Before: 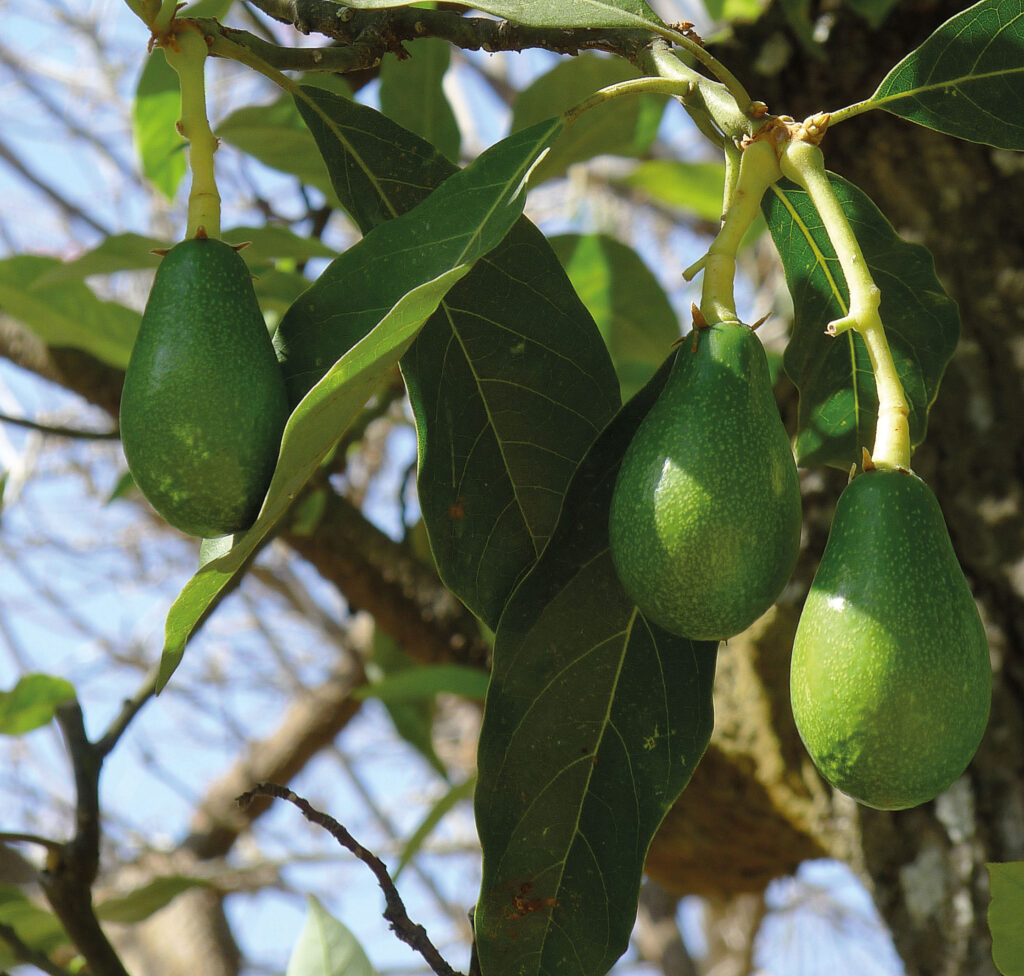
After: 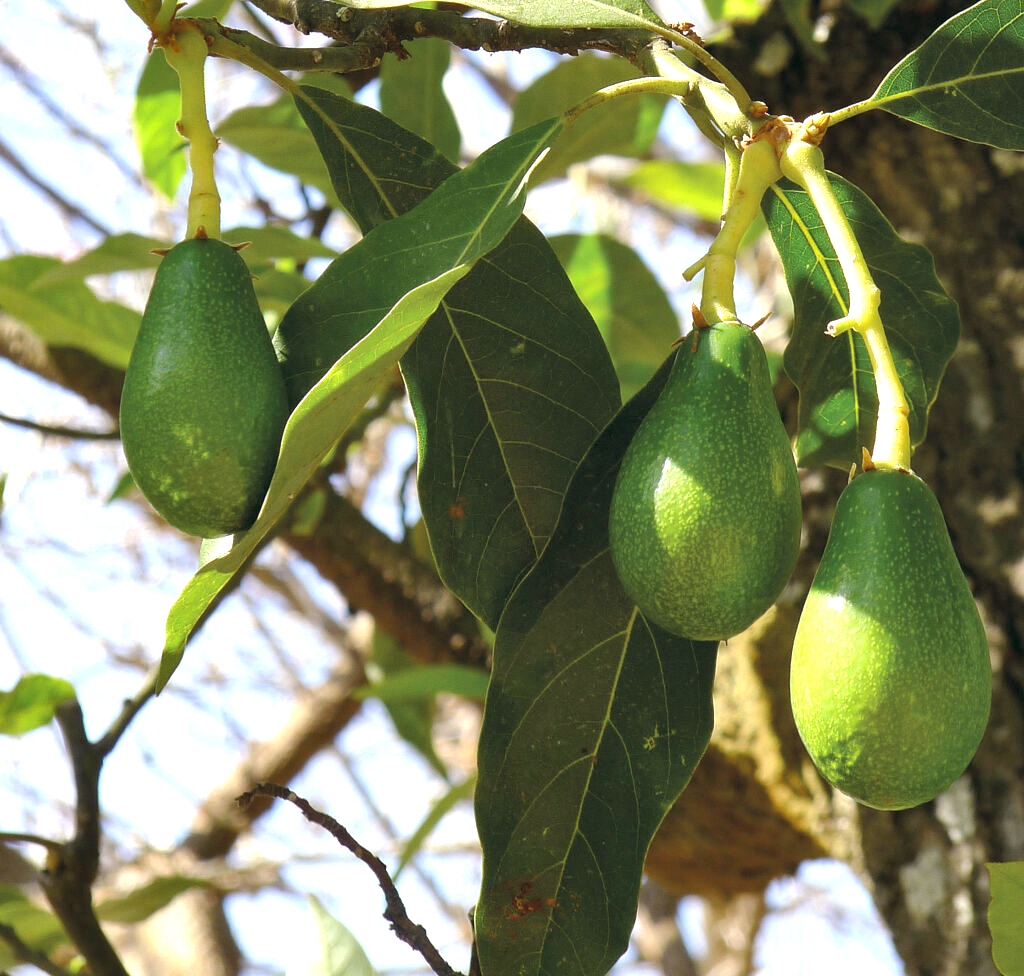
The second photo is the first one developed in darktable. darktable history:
exposure: exposure 0.921 EV, compensate highlight preservation false
color balance: lift [0.998, 0.998, 1.001, 1.002], gamma [0.995, 1.025, 0.992, 0.975], gain [0.995, 1.02, 0.997, 0.98]
shadows and highlights: shadows 37.27, highlights -28.18, soften with gaussian
